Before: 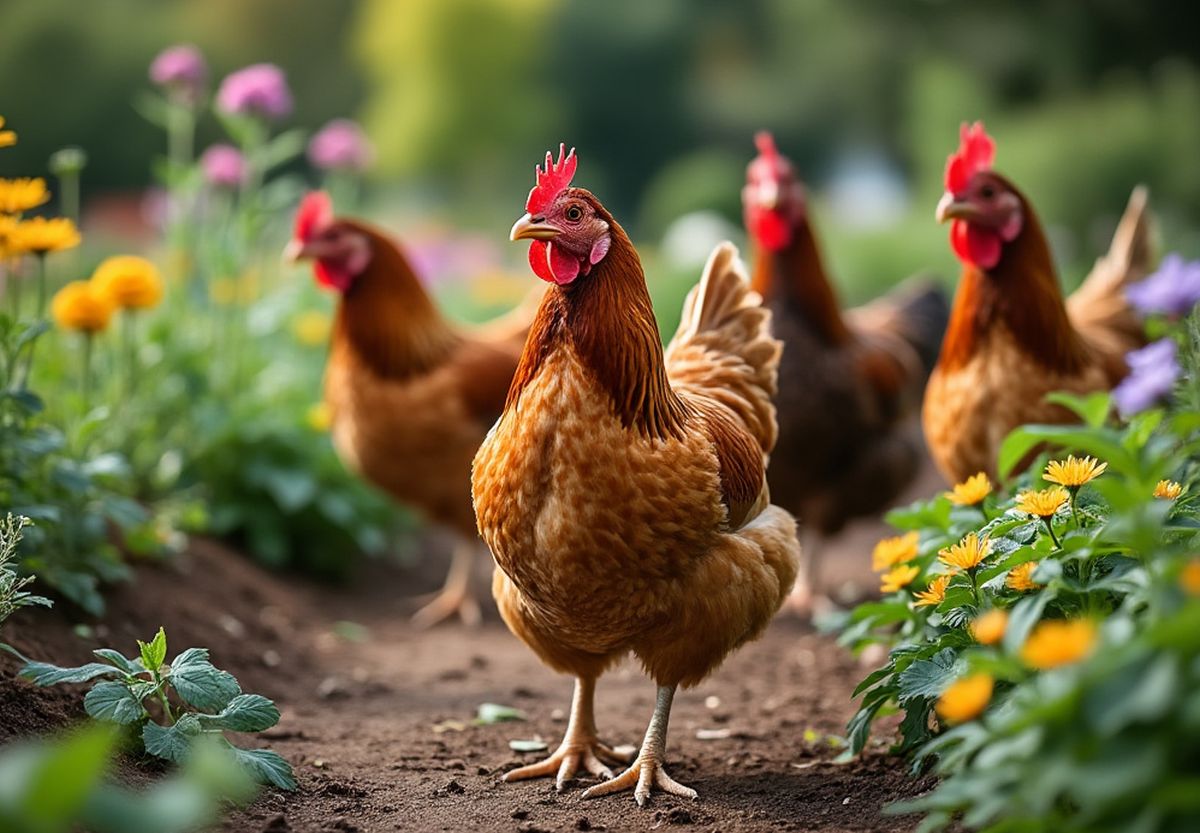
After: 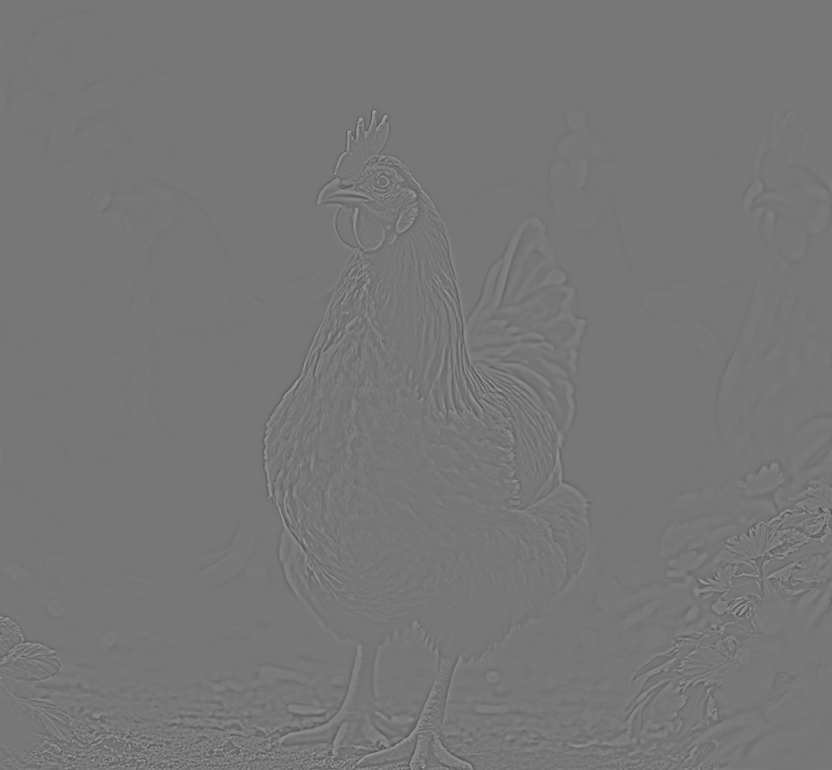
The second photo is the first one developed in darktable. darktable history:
crop and rotate: angle -3.27°, left 14.277%, top 0.028%, right 10.766%, bottom 0.028%
exposure: black level correction 0, compensate exposure bias true, compensate highlight preservation false
tone equalizer: on, module defaults
highpass: sharpness 5.84%, contrast boost 8.44%
